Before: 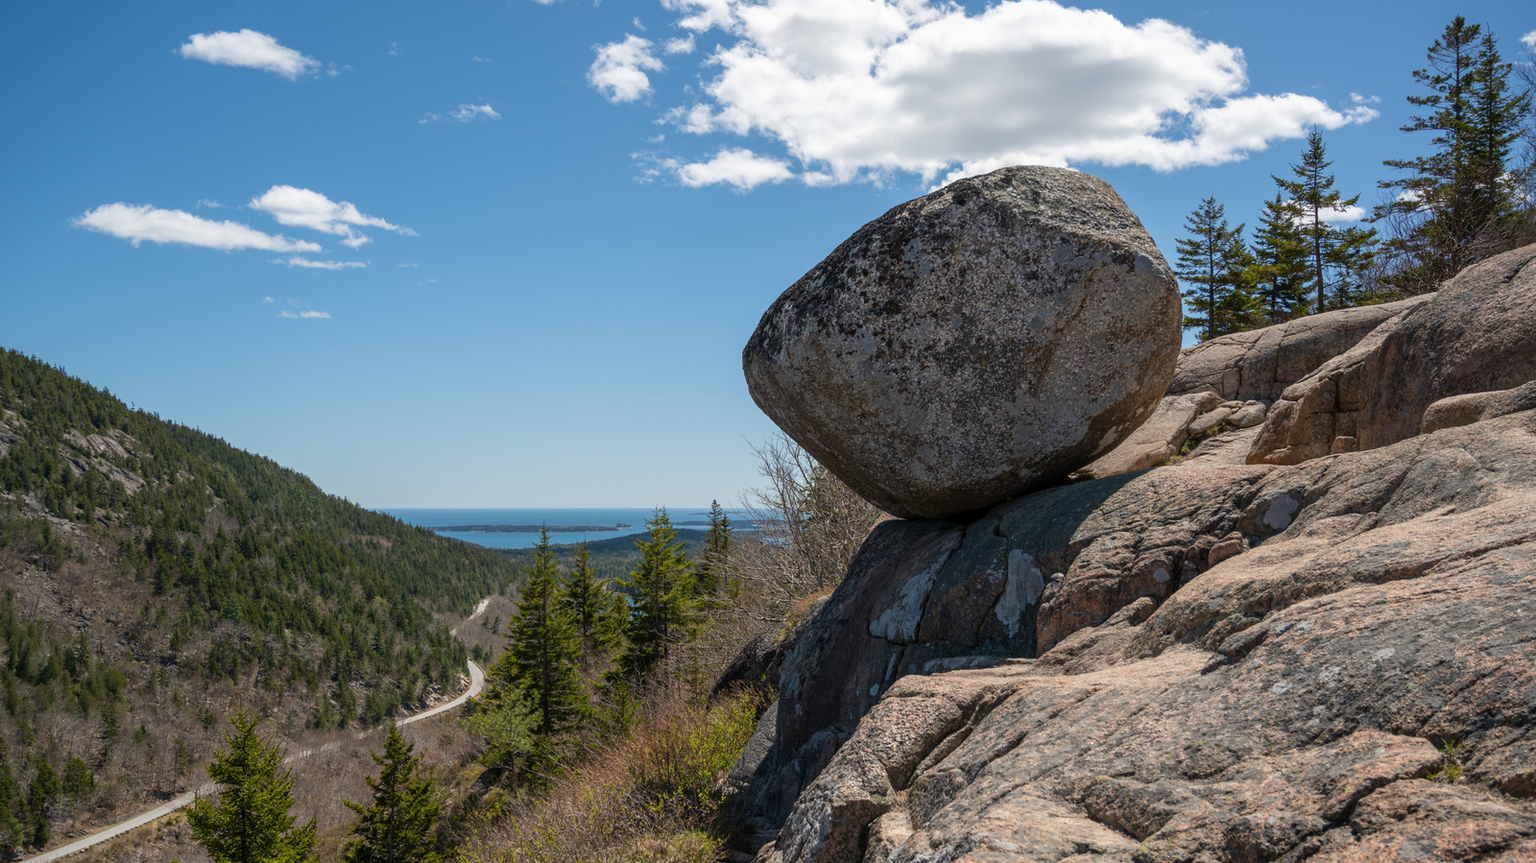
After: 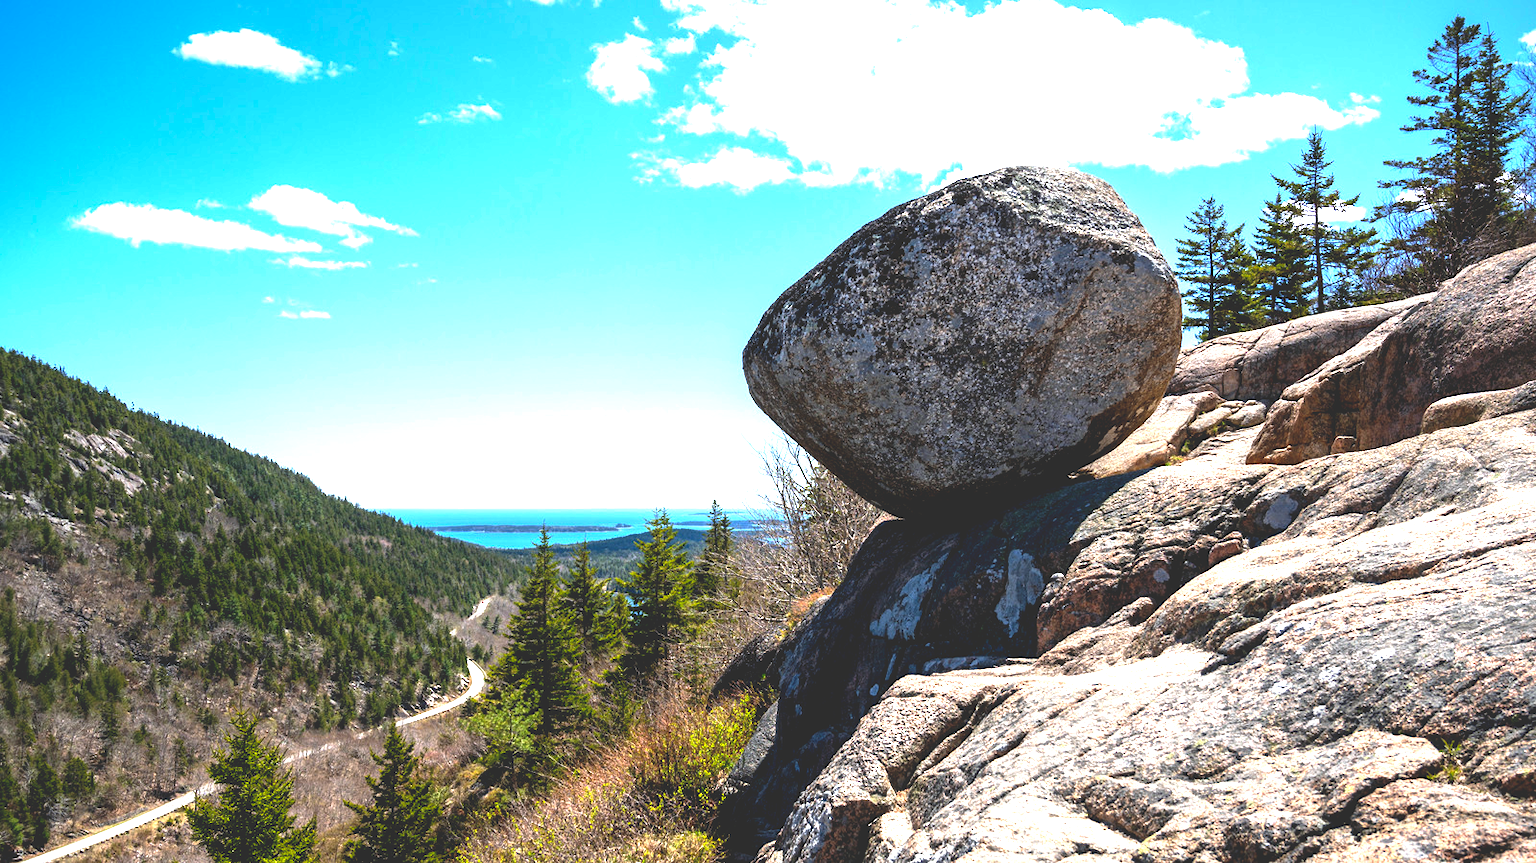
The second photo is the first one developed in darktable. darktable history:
exposure: black level correction 0.016, exposure 1.774 EV, compensate highlight preservation false
white balance: red 0.974, blue 1.044
rotate and perspective: automatic cropping original format, crop left 0, crop top 0
rgb curve: curves: ch0 [(0, 0.186) (0.314, 0.284) (0.775, 0.708) (1, 1)], compensate middle gray true, preserve colors none
